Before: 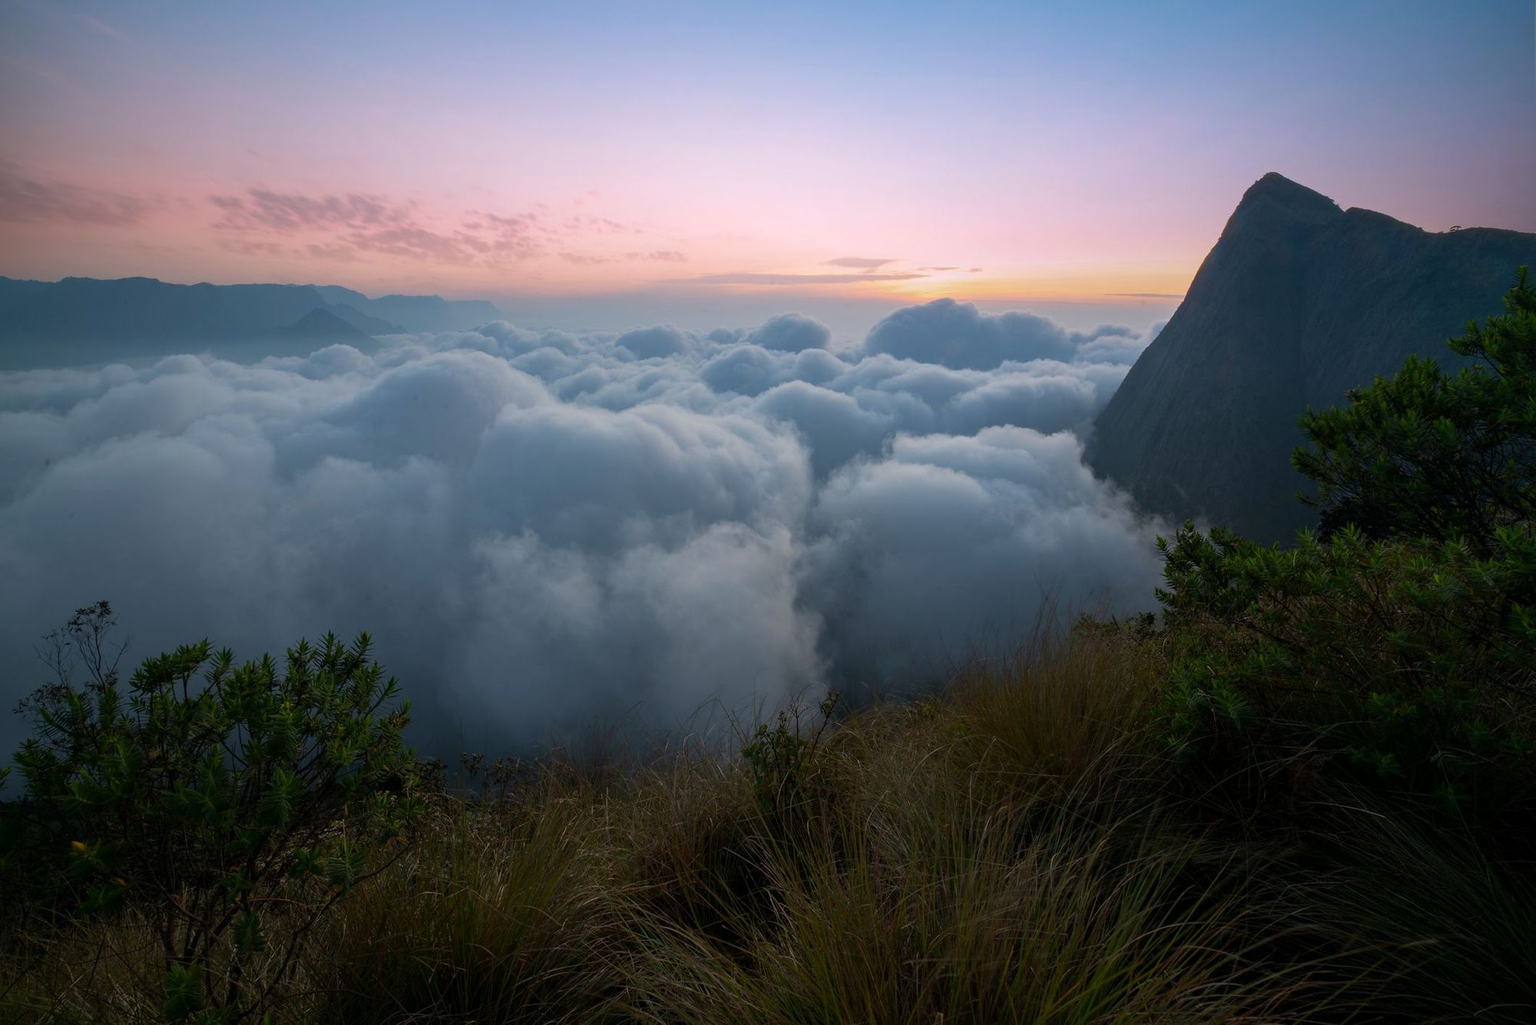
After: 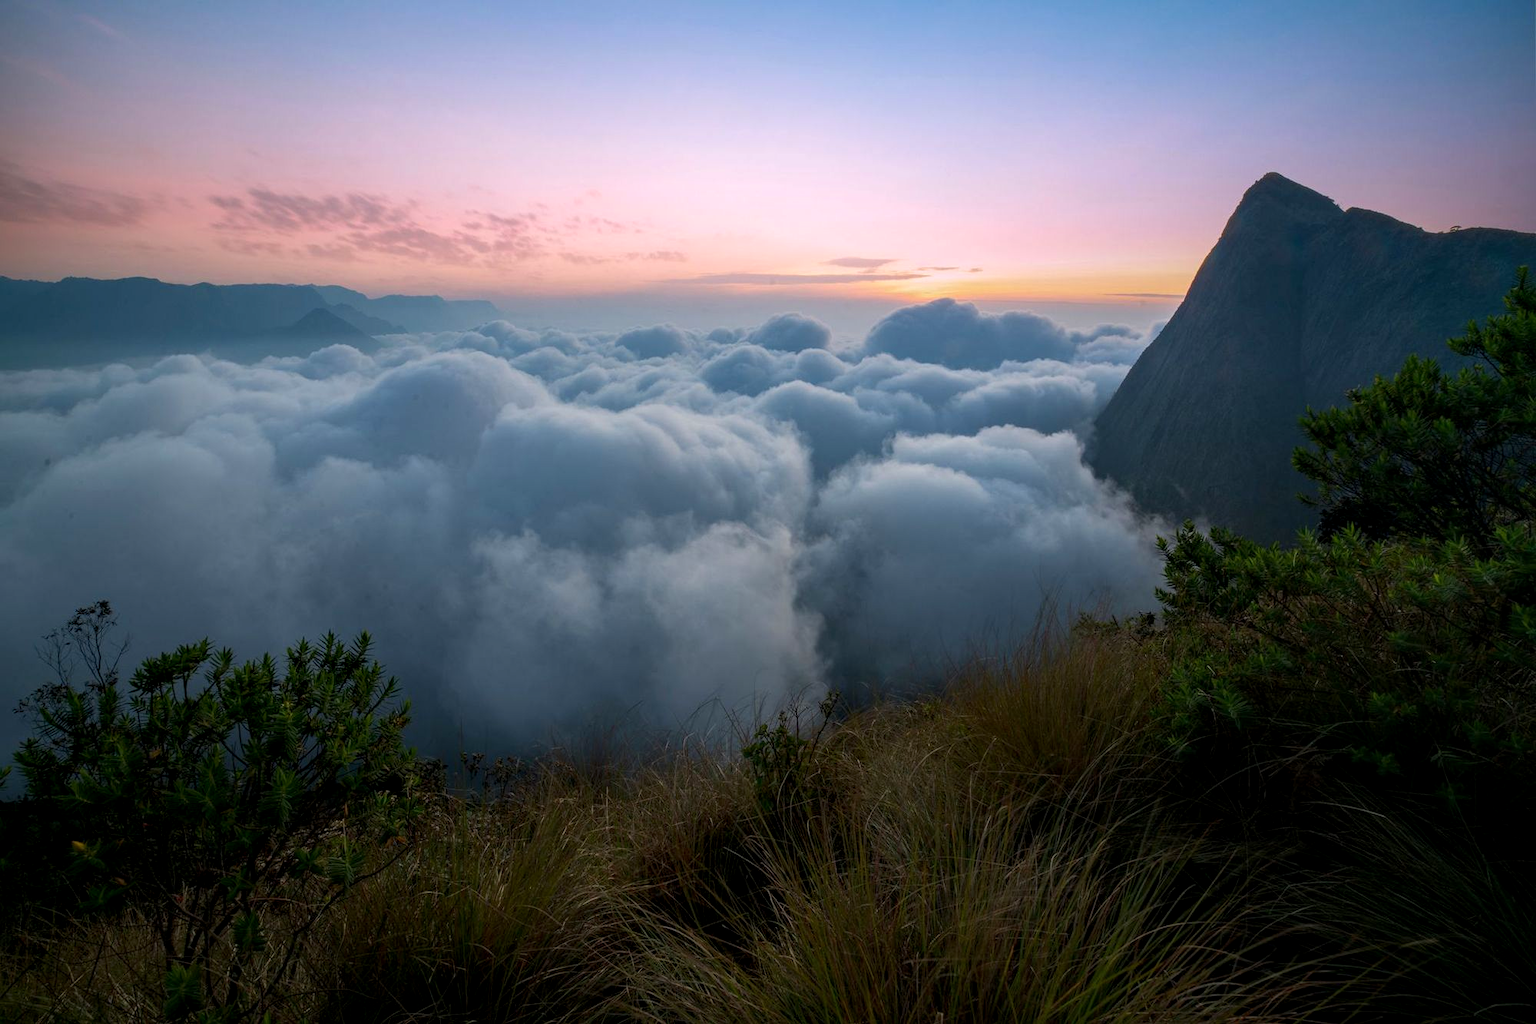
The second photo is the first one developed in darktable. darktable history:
local contrast: detail 130%
contrast brightness saturation: contrast 0.044, saturation 0.153
